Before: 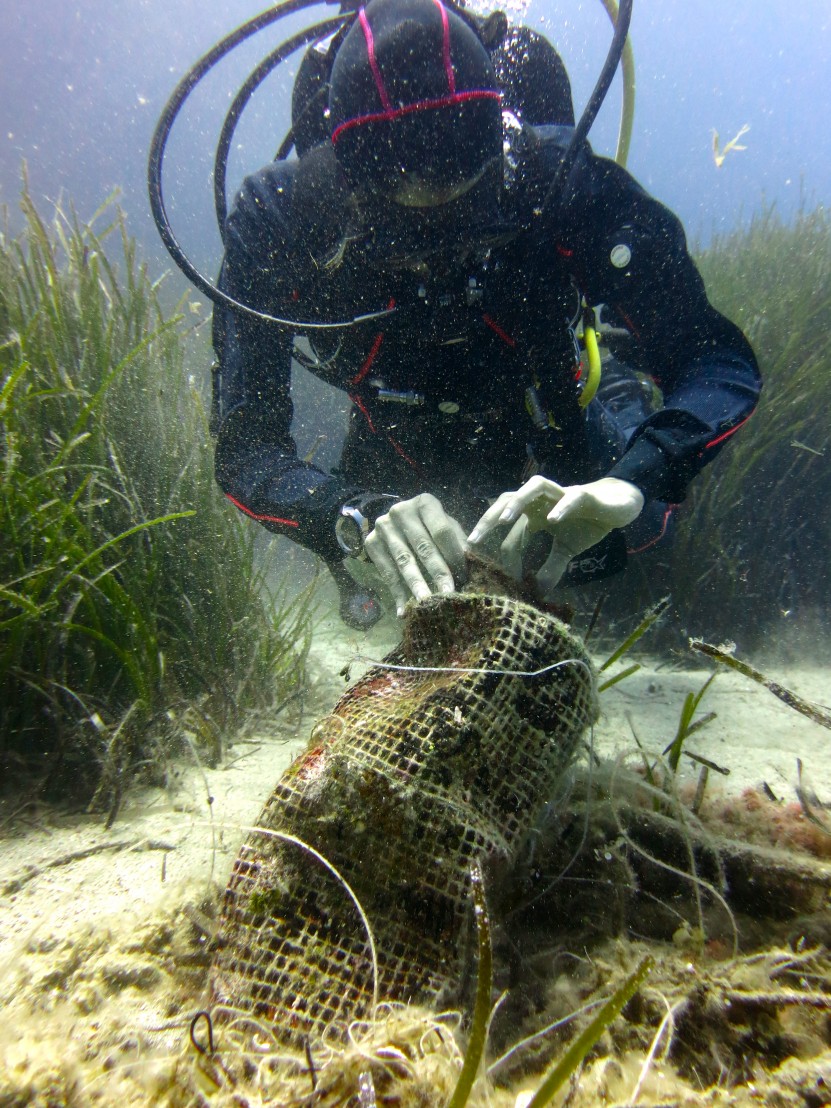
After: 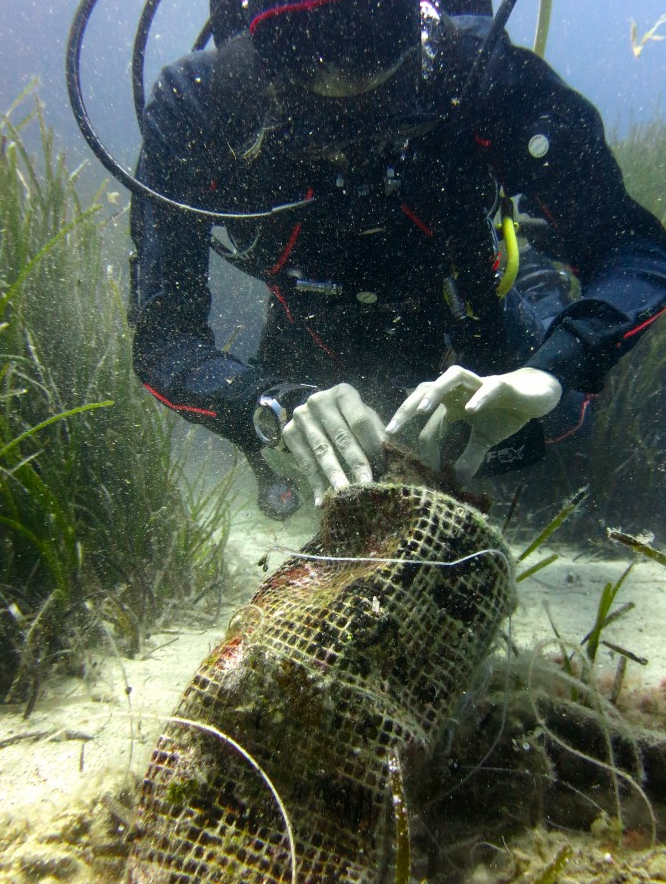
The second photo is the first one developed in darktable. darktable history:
crop and rotate: left 9.96%, top 9.93%, right 9.882%, bottom 10.223%
